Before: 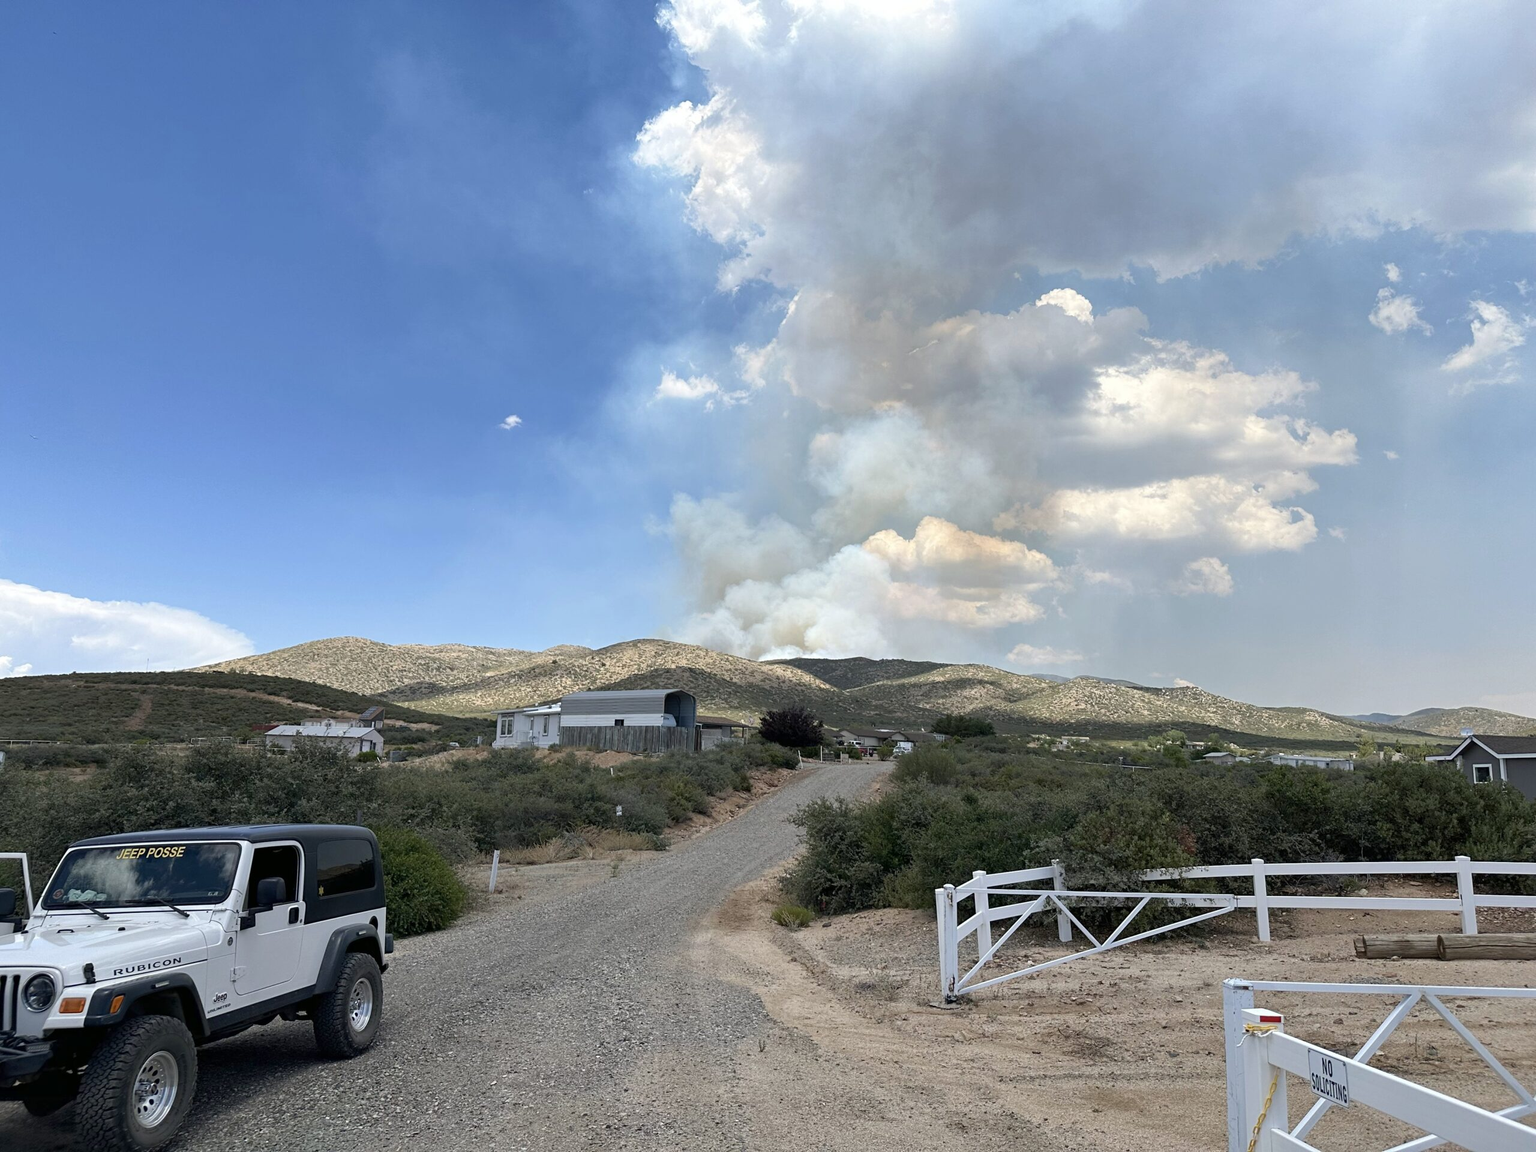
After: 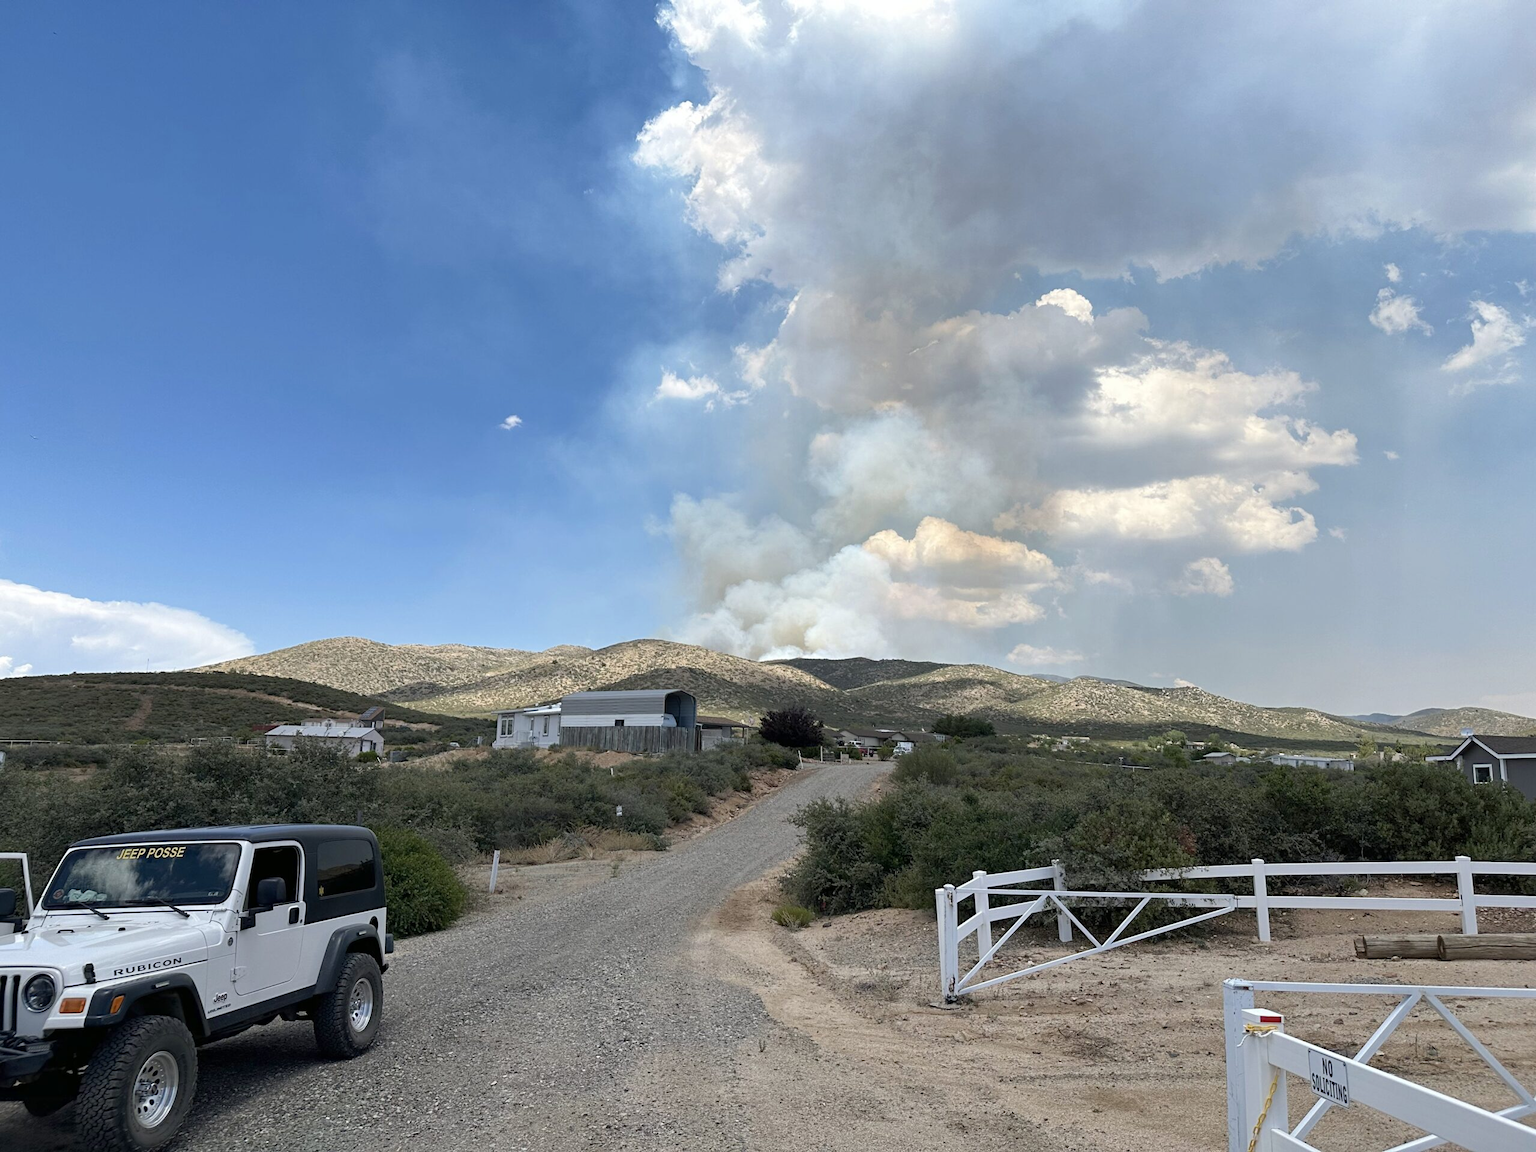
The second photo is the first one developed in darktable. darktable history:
exposure: compensate highlight preservation false
color zones: curves: ch0 [(0, 0.5) (0.143, 0.5) (0.286, 0.5) (0.429, 0.5) (0.571, 0.5) (0.714, 0.476) (0.857, 0.5) (1, 0.5)]; ch2 [(0, 0.5) (0.143, 0.5) (0.286, 0.5) (0.429, 0.5) (0.571, 0.5) (0.714, 0.487) (0.857, 0.5) (1, 0.5)]
